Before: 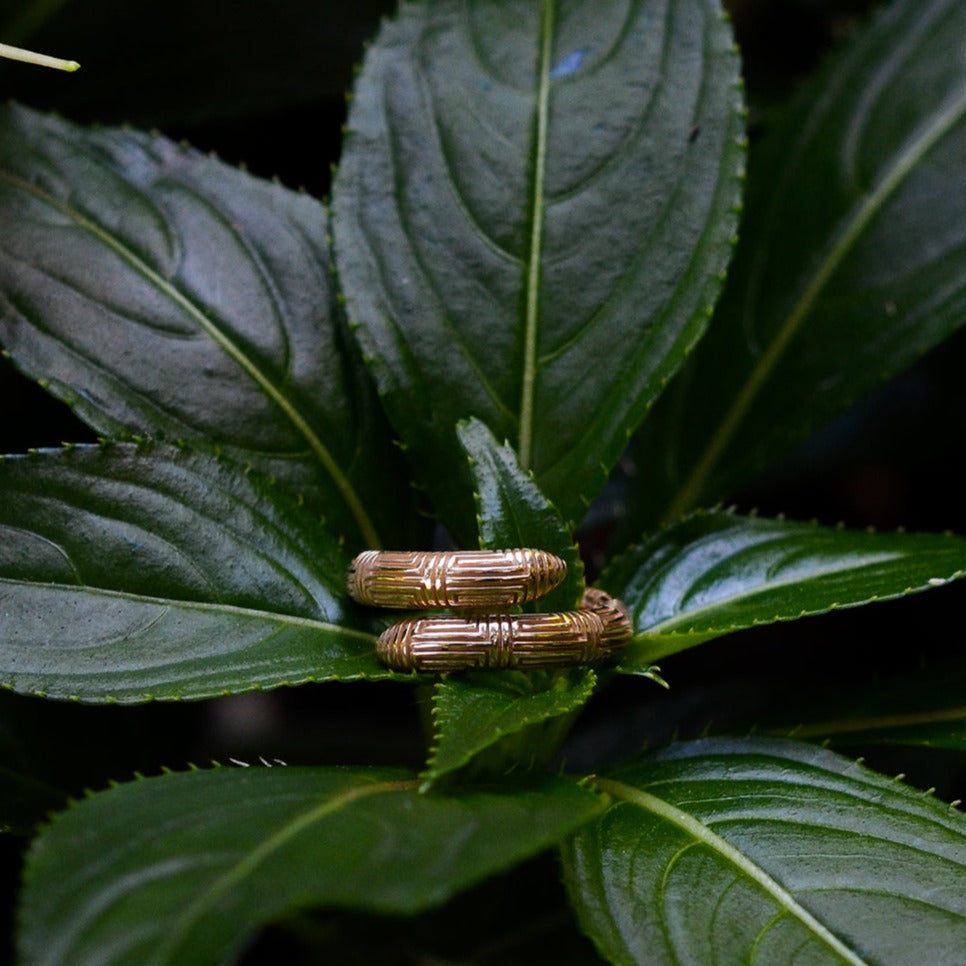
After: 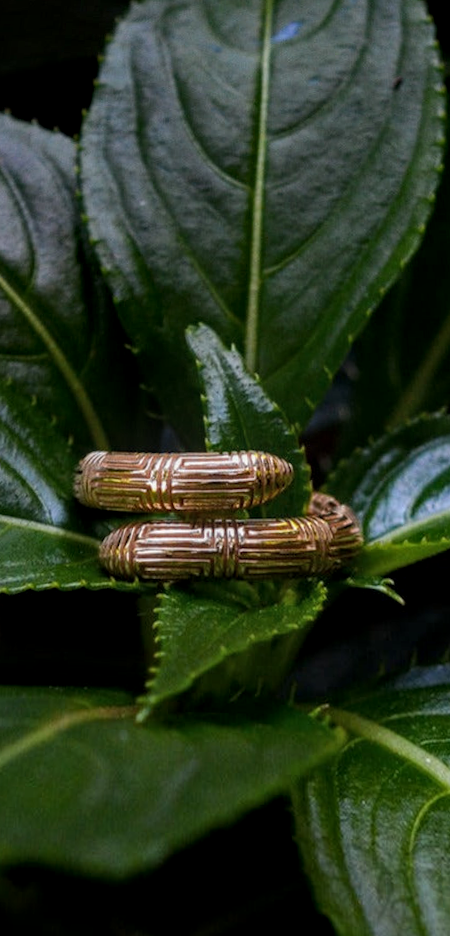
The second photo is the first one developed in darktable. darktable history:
crop: left 21.674%, right 22.086%
rotate and perspective: rotation 0.72°, lens shift (vertical) -0.352, lens shift (horizontal) -0.051, crop left 0.152, crop right 0.859, crop top 0.019, crop bottom 0.964
local contrast: highlights 0%, shadows 0%, detail 133%
